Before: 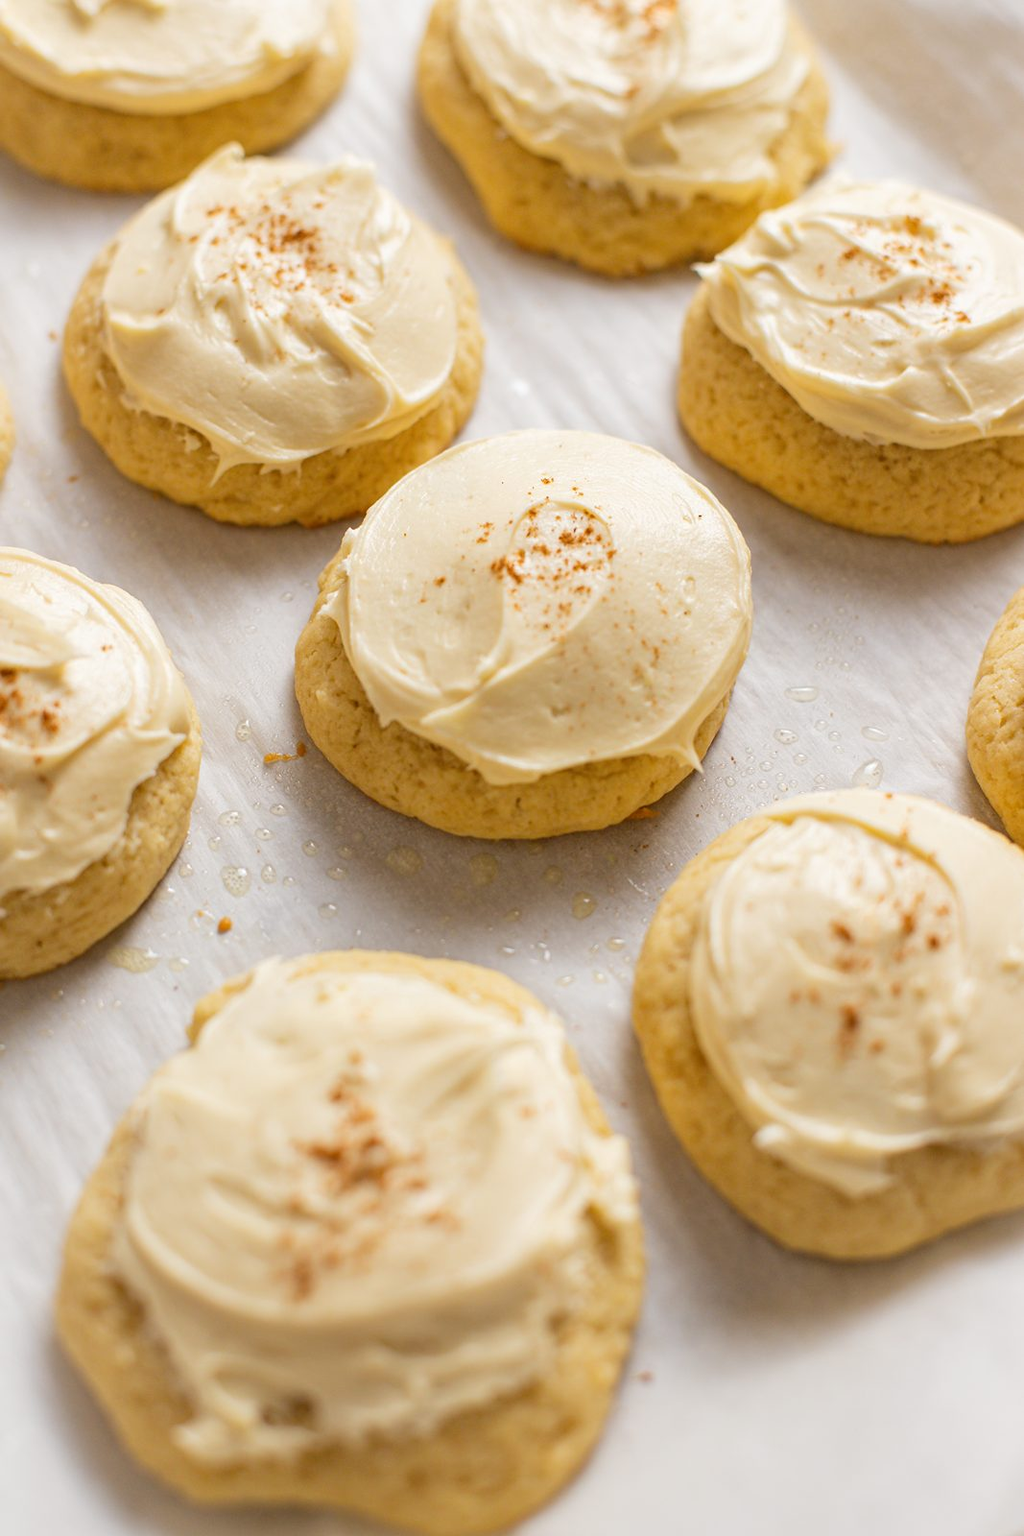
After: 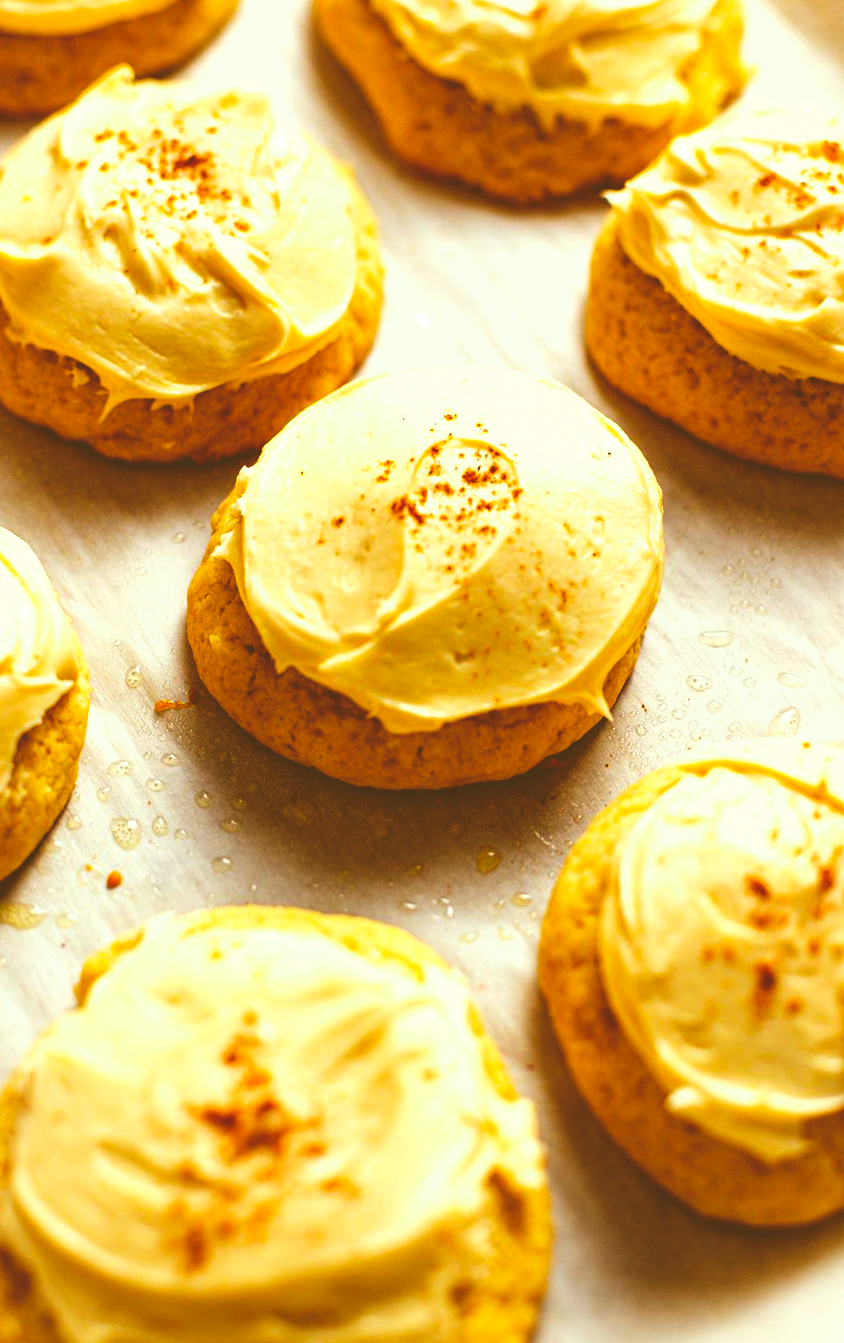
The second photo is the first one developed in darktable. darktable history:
color balance rgb: shadows lift › chroma 3.16%, shadows lift › hue 279.06°, highlights gain › luminance 14.539%, perceptual saturation grading › global saturation 19.297%, global vibrance 20%
base curve: curves: ch0 [(0, 0.036) (0.083, 0.04) (0.804, 1)], preserve colors none
color correction: highlights a* -5.95, highlights b* 9.54, shadows a* 10.35, shadows b* 23.47
crop: left 11.3%, top 5.308%, right 9.592%, bottom 10.716%
